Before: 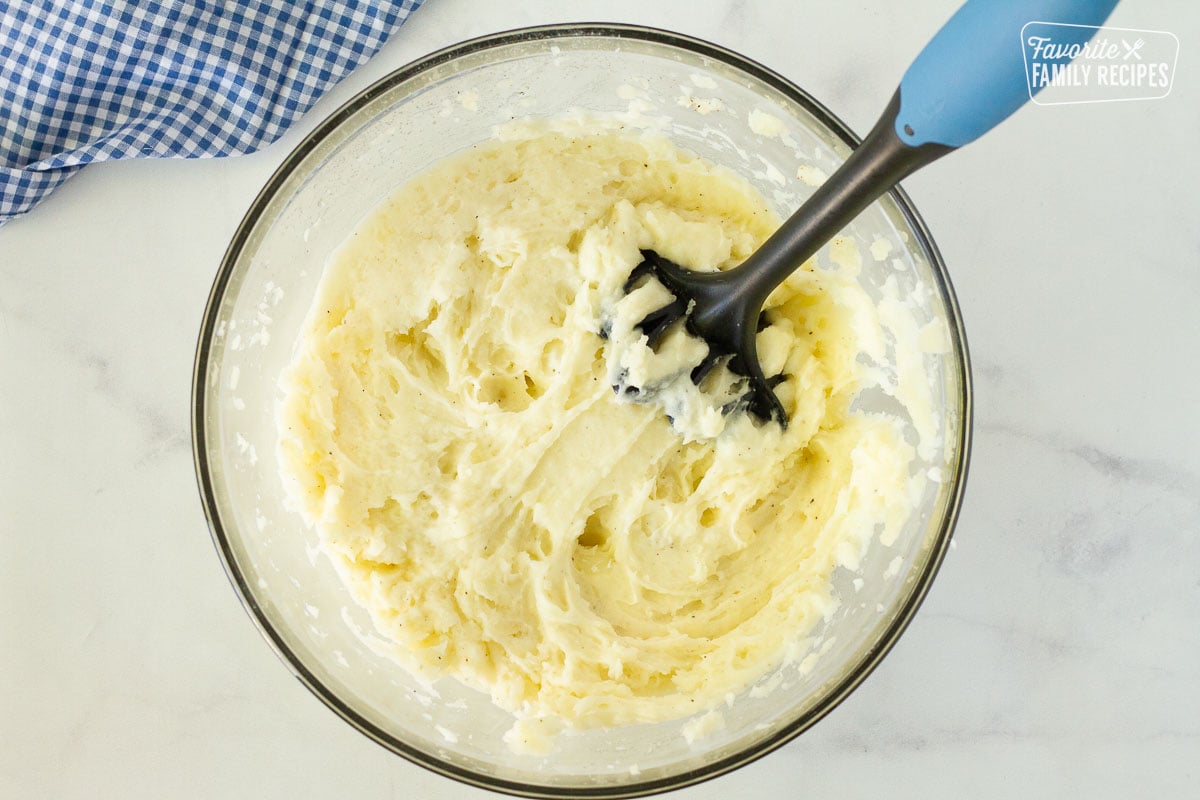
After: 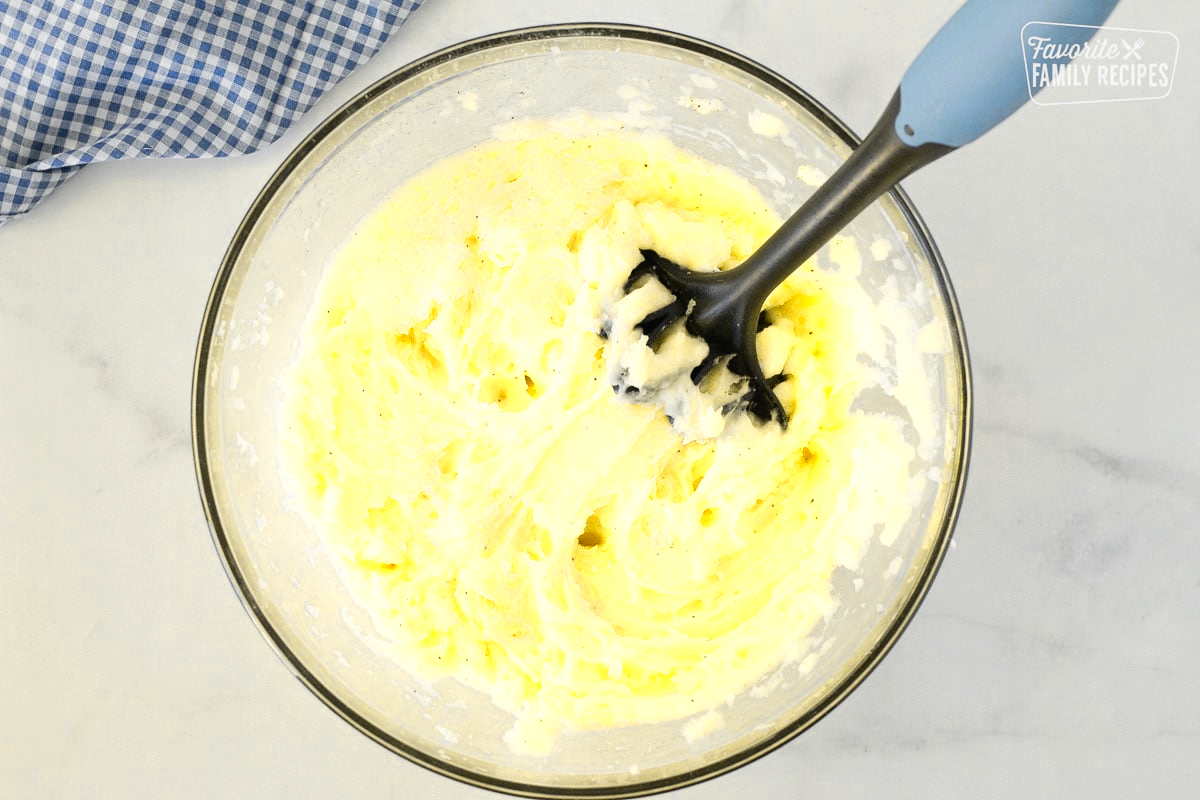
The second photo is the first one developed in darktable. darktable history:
tone curve: curves: ch0 [(0, 0.012) (0.036, 0.035) (0.274, 0.288) (0.504, 0.536) (0.844, 0.84) (1, 0.983)]; ch1 [(0, 0) (0.389, 0.403) (0.462, 0.486) (0.499, 0.498) (0.511, 0.502) (0.536, 0.547) (0.579, 0.578) (0.626, 0.645) (0.749, 0.781) (1, 1)]; ch2 [(0, 0) (0.457, 0.486) (0.5, 0.5) (0.557, 0.561) (0.614, 0.622) (0.704, 0.732) (1, 1)], color space Lab, independent channels, preserve colors none
color zones: curves: ch0 [(0, 0.485) (0.178, 0.476) (0.261, 0.623) (0.411, 0.403) (0.708, 0.603) (0.934, 0.412)]; ch1 [(0.003, 0.485) (0.149, 0.496) (0.229, 0.584) (0.326, 0.551) (0.484, 0.262) (0.757, 0.643)]
